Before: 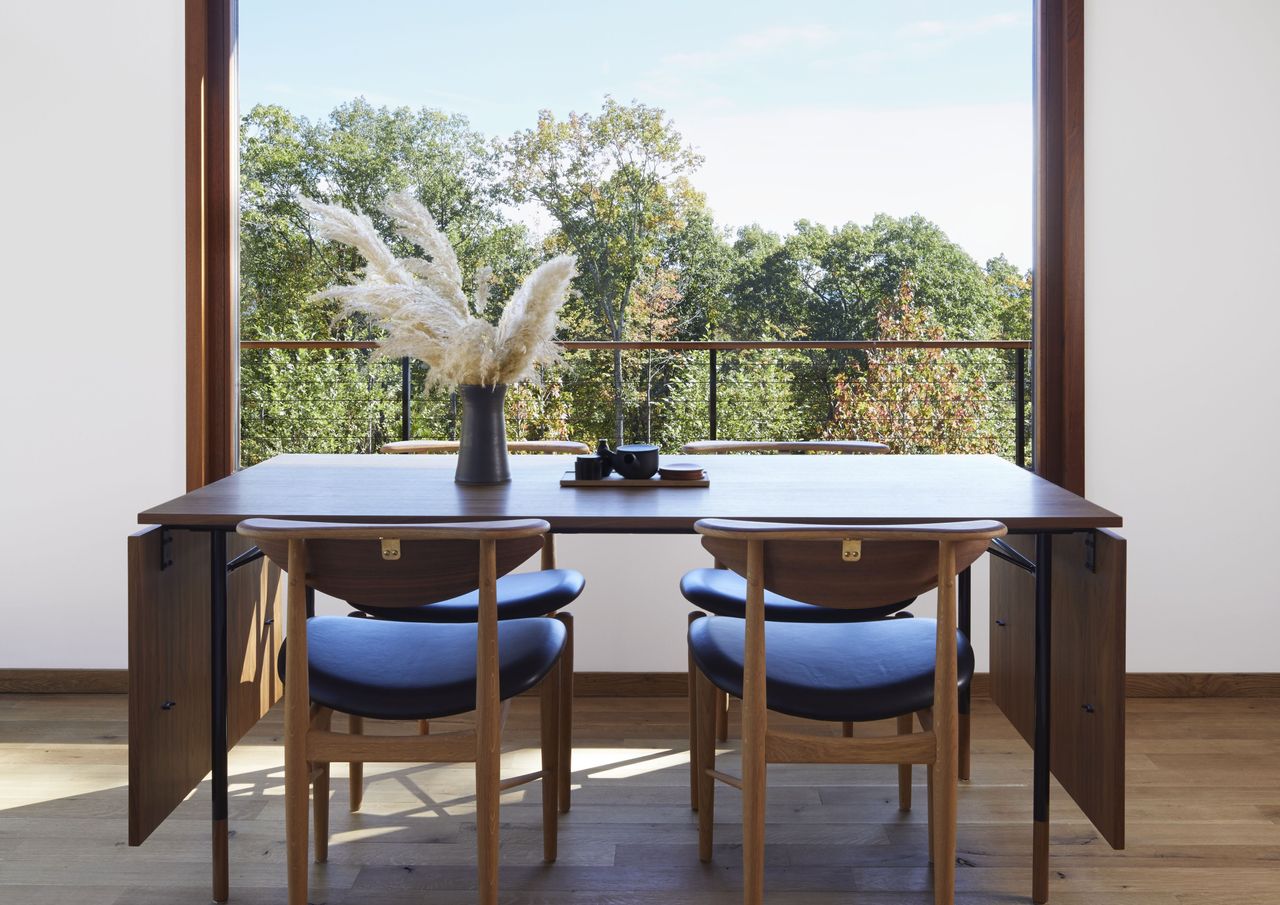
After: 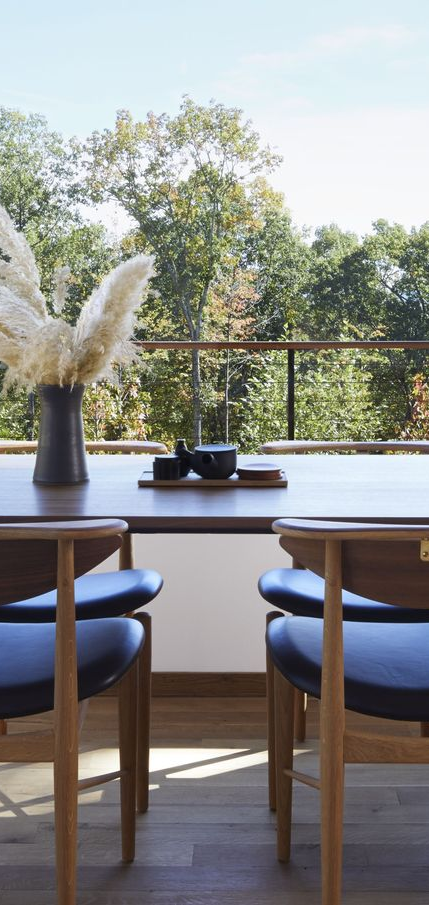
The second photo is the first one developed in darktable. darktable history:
crop: left 33.006%, right 33.402%
